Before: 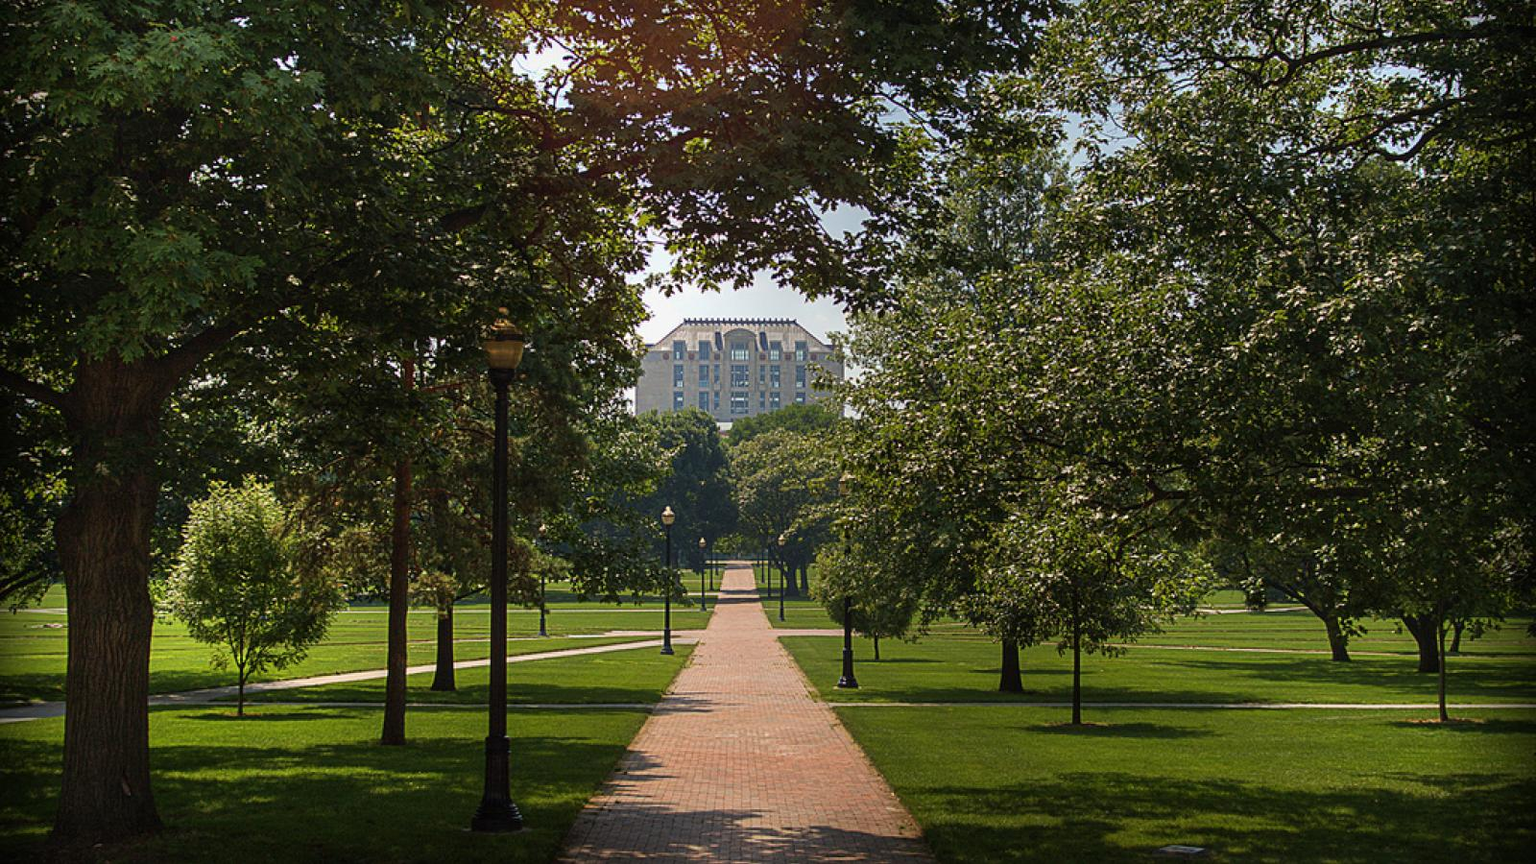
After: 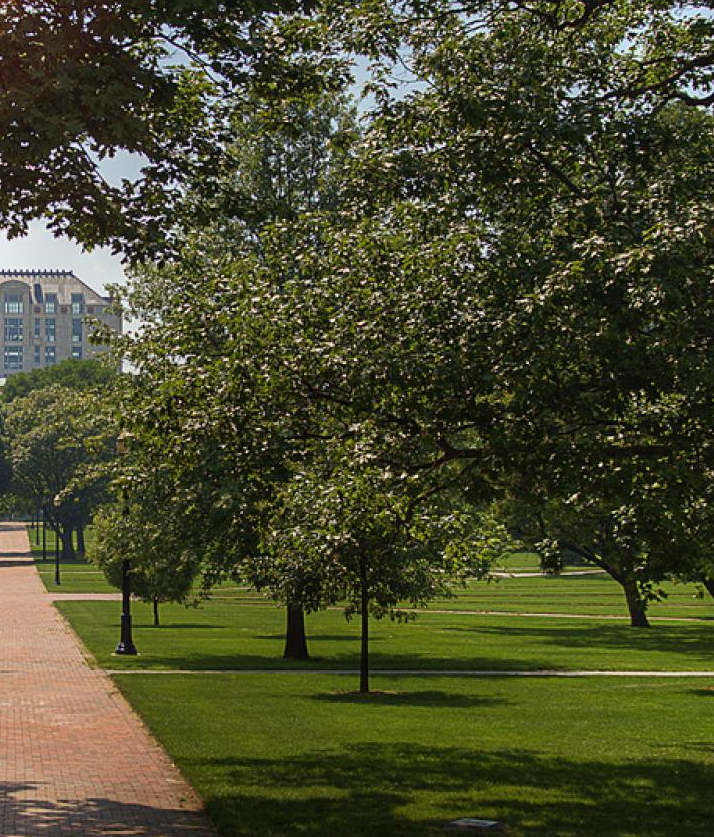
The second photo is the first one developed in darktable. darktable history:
crop: left 47.326%, top 6.954%, right 8.048%
